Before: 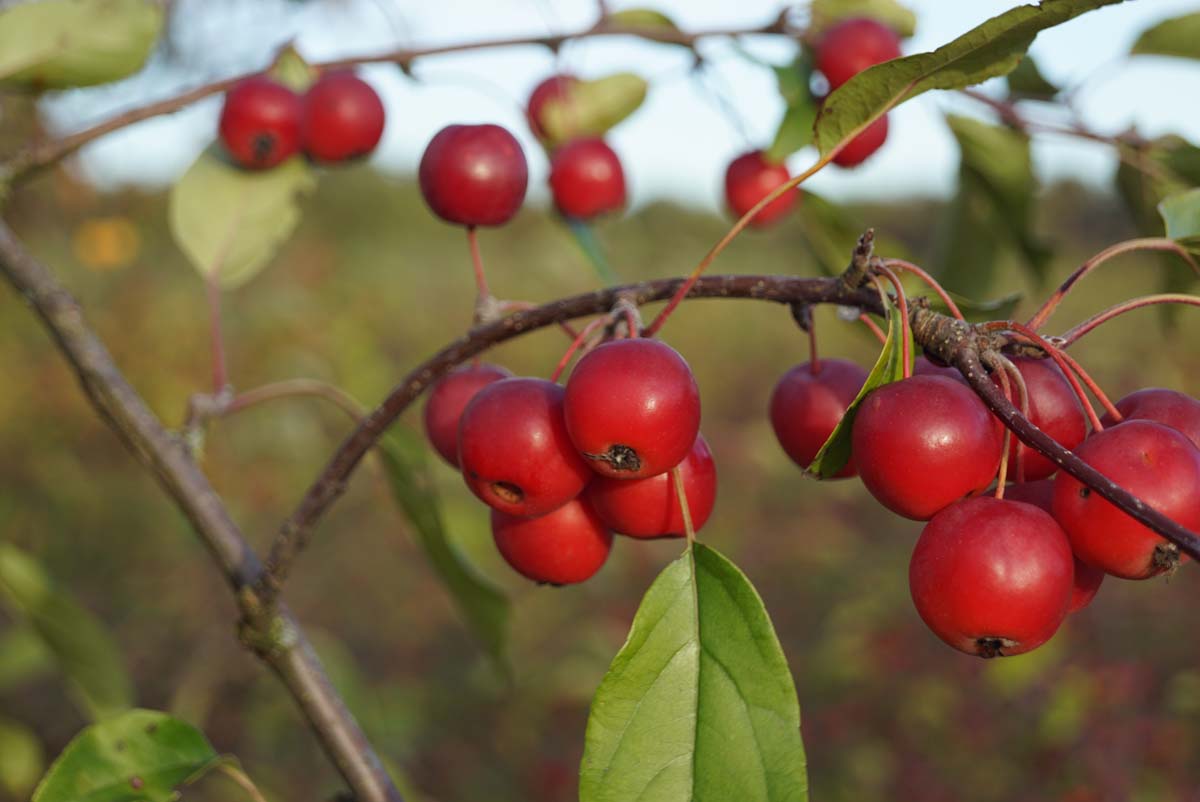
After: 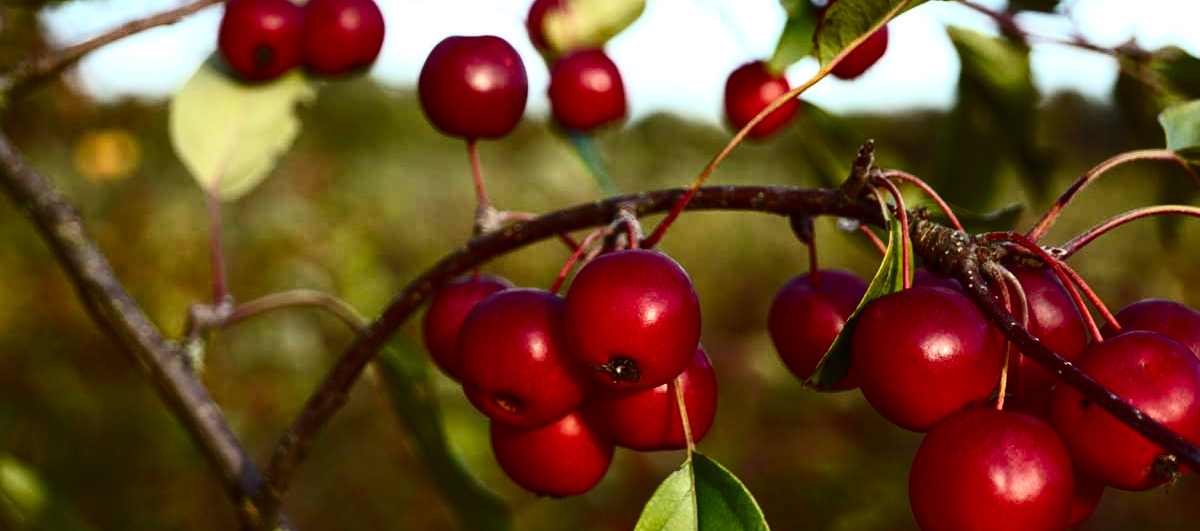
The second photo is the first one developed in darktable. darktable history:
contrast brightness saturation: contrast 0.336, brightness -0.083, saturation 0.175
crop: top 11.148%, bottom 22.622%
color balance rgb: shadows lift › chroma 2.054%, shadows lift › hue 52.64°, global offset › luminance 0.251%, perceptual saturation grading › global saturation -0.137%, perceptual saturation grading › highlights -14.812%, perceptual saturation grading › shadows 24.538%, perceptual brilliance grading › global brilliance 15.024%, perceptual brilliance grading › shadows -34.241%, global vibrance 20%
